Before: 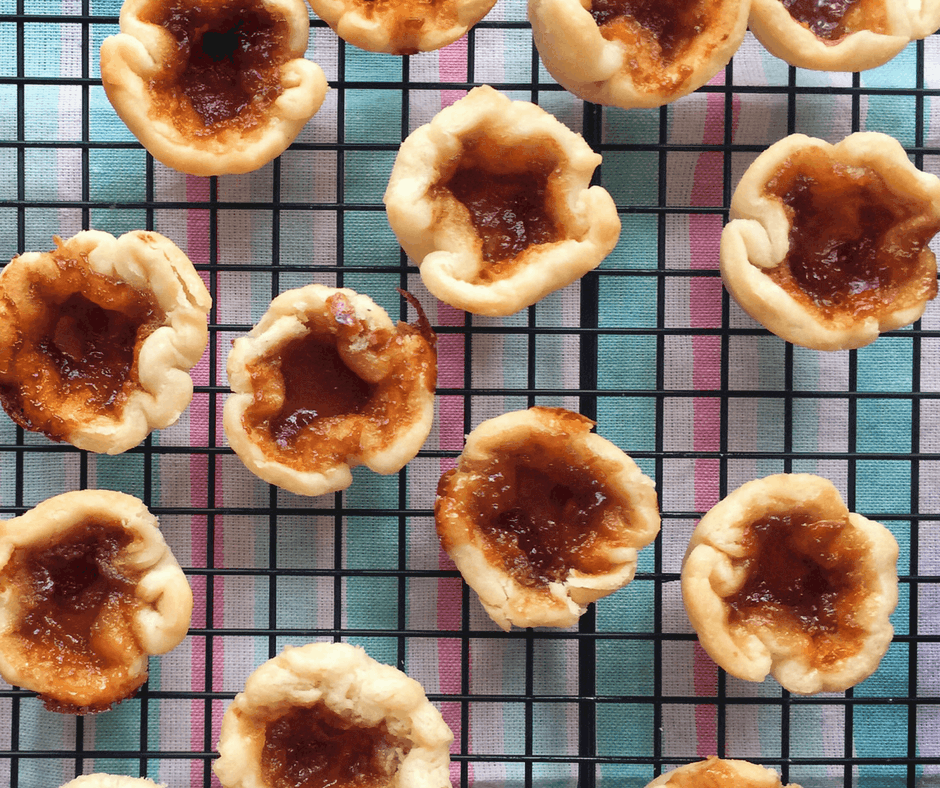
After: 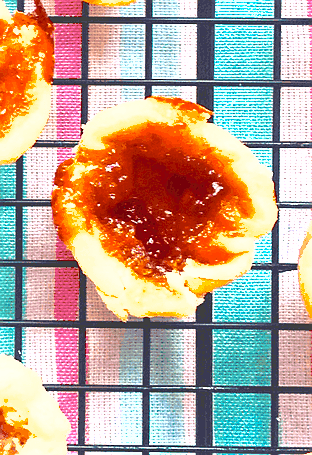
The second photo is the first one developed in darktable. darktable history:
crop: left 40.804%, top 39.457%, right 25.92%, bottom 2.739%
exposure: black level correction 0, exposure 1.992 EV, compensate highlight preservation false
tone curve: curves: ch0 [(0, 0) (0.003, 0.003) (0.011, 0.011) (0.025, 0.026) (0.044, 0.046) (0.069, 0.071) (0.1, 0.103) (0.136, 0.14) (0.177, 0.183) (0.224, 0.231) (0.277, 0.286) (0.335, 0.346) (0.399, 0.412) (0.468, 0.483) (0.543, 0.56) (0.623, 0.643) (0.709, 0.732) (0.801, 0.826) (0.898, 0.917) (1, 1)], color space Lab, linked channels, preserve colors none
sharpen: radius 0.99
velvia: strength 40.13%
color balance rgb: perceptual saturation grading › global saturation 19.291%, global vibrance 10.581%, saturation formula JzAzBz (2021)
shadows and highlights: on, module defaults
